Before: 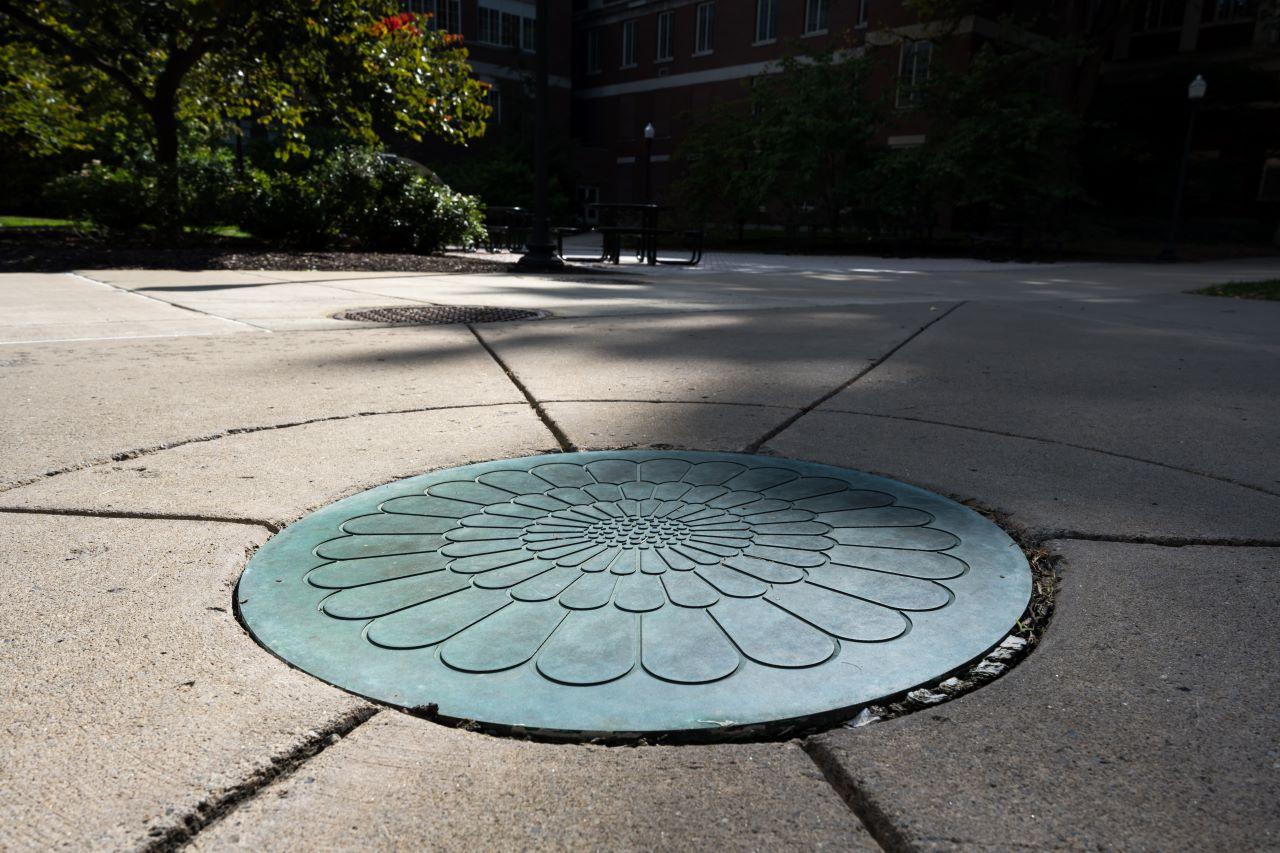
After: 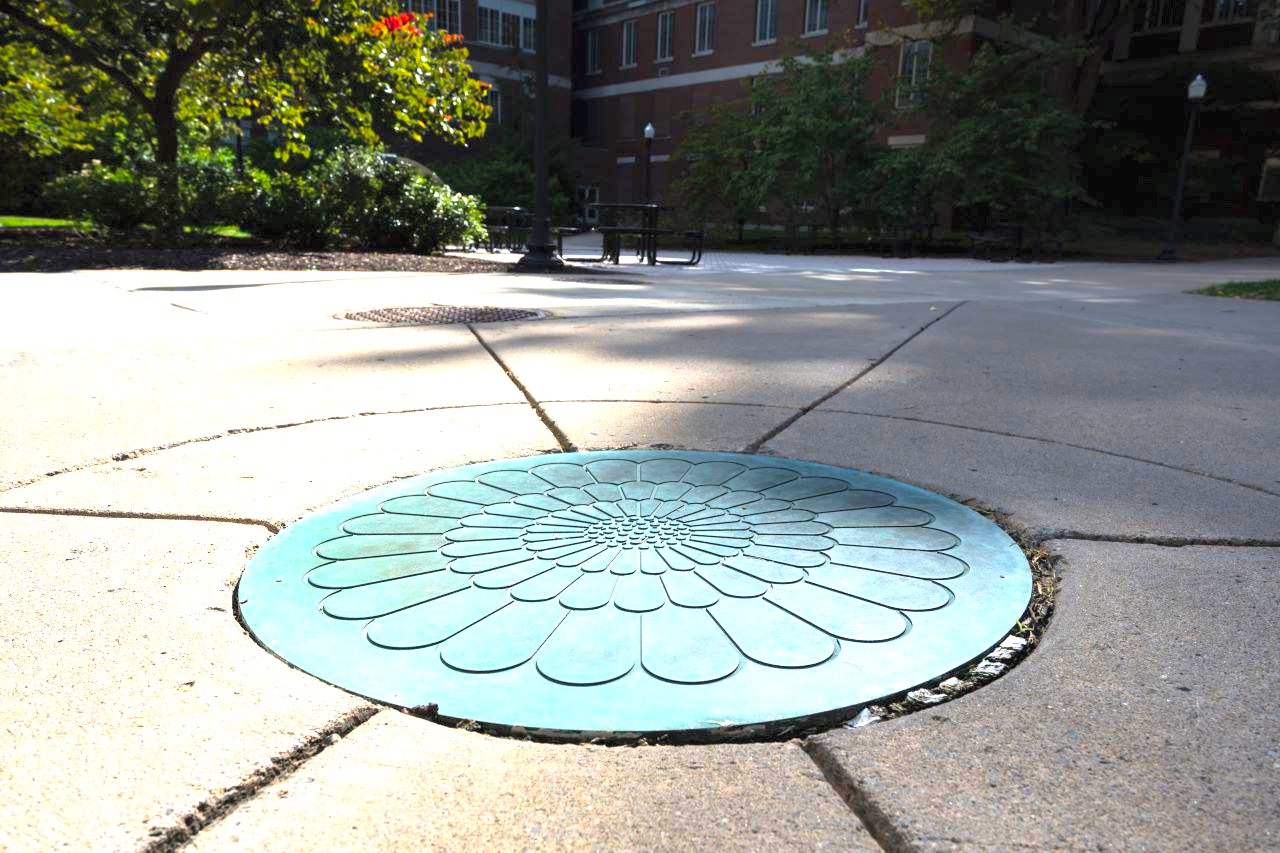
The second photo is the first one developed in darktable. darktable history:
contrast brightness saturation: contrast 0.07, brightness 0.18, saturation 0.4
exposure: black level correction 0, exposure 1.3 EV, compensate exposure bias true, compensate highlight preservation false
